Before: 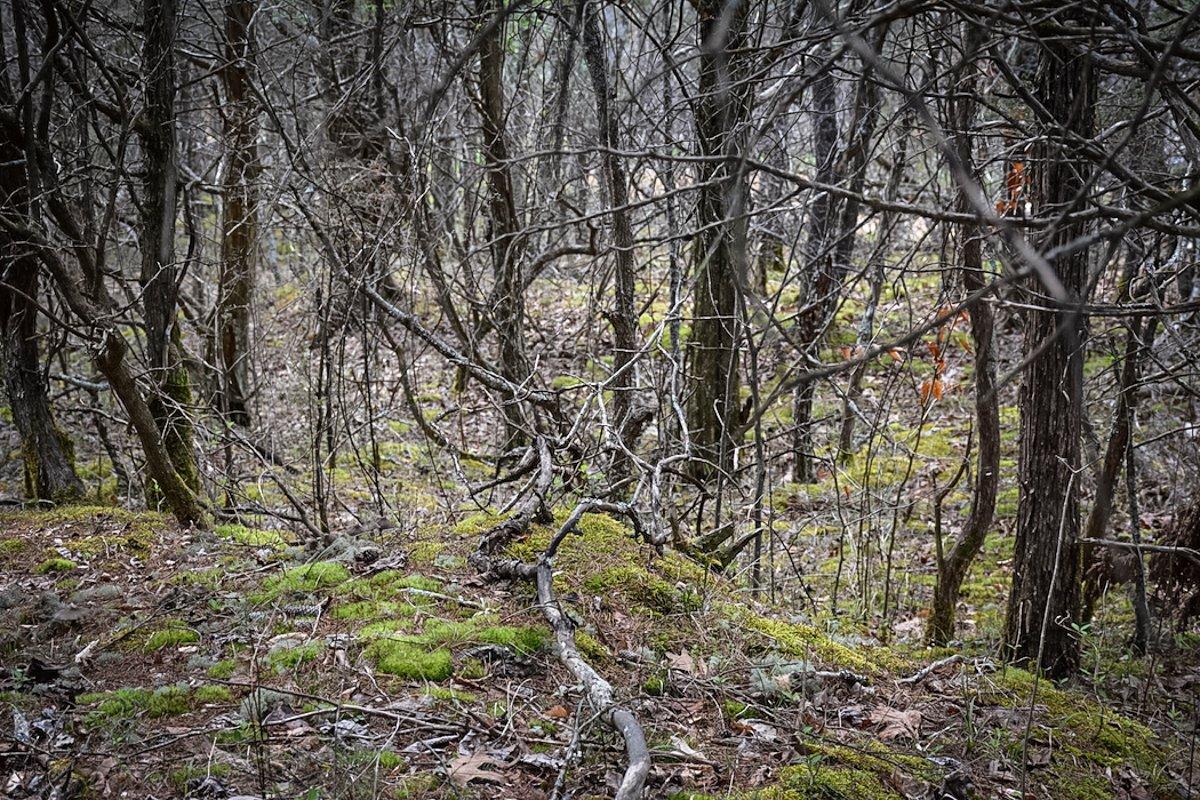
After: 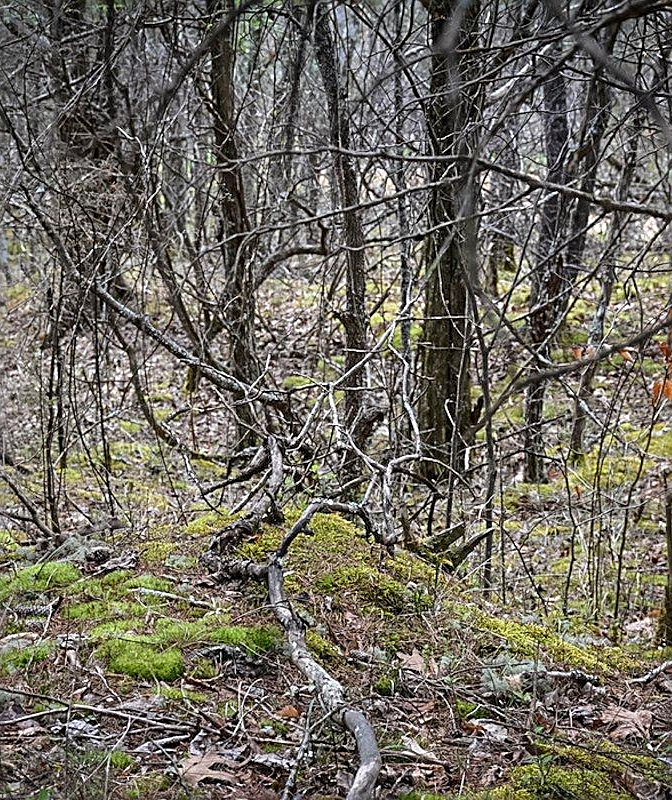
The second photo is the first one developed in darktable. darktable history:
crop and rotate: left 22.493%, right 21.474%
sharpen: on, module defaults
